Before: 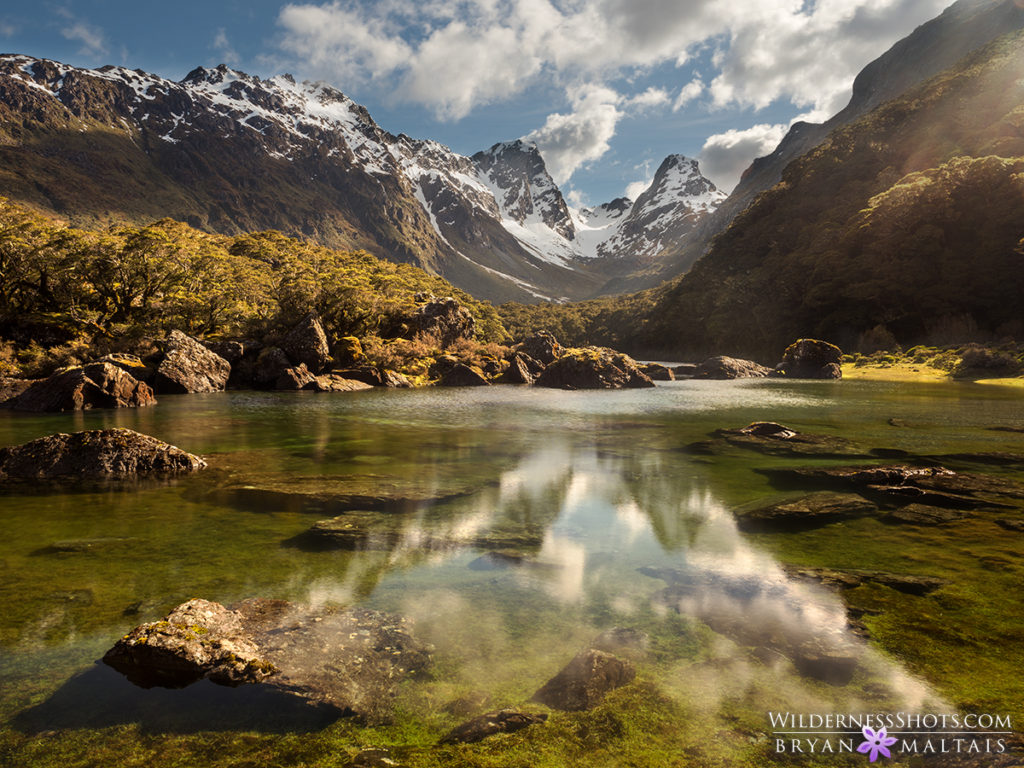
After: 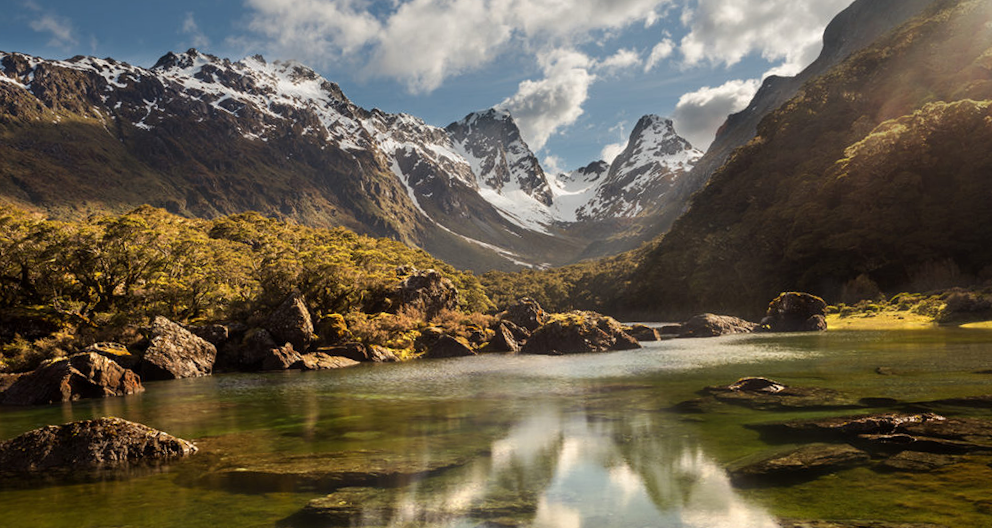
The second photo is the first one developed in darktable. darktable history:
crop: bottom 24.967%
rotate and perspective: rotation -3°, crop left 0.031, crop right 0.968, crop top 0.07, crop bottom 0.93
